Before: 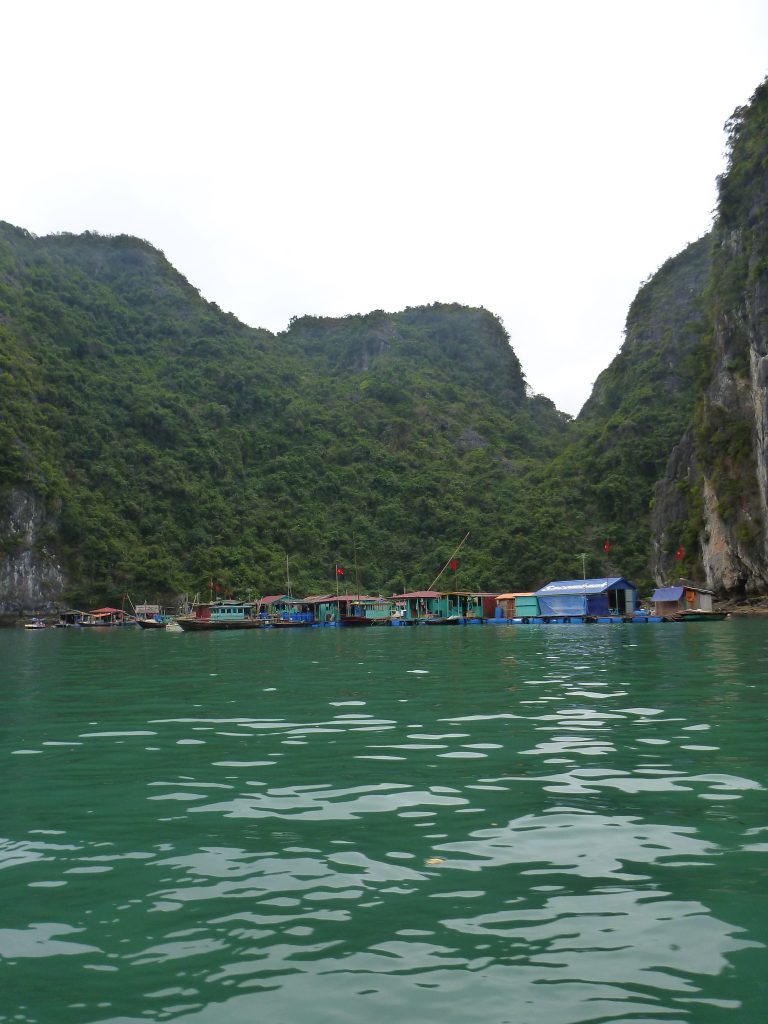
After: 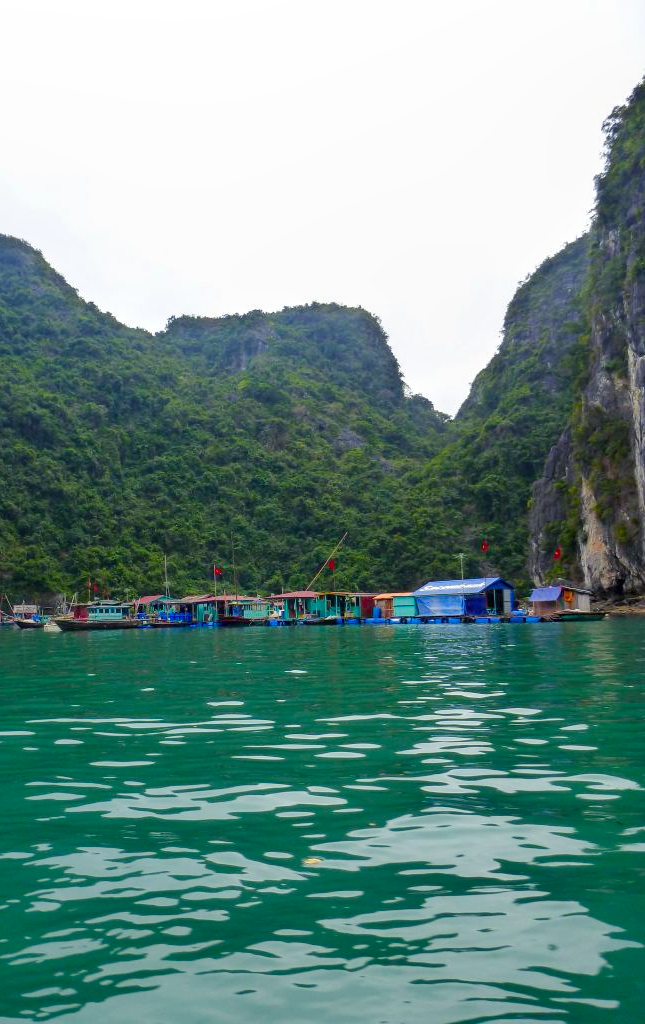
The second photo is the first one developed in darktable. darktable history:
local contrast: on, module defaults
crop: left 16.007%
color balance rgb: shadows lift › luminance -21.628%, shadows lift › chroma 6.575%, shadows lift › hue 270.43°, perceptual saturation grading › global saturation 34.652%, perceptual saturation grading › highlights -25.558%, perceptual saturation grading › shadows 49.608%, perceptual brilliance grading › mid-tones 9.334%, perceptual brilliance grading › shadows 14.991%
